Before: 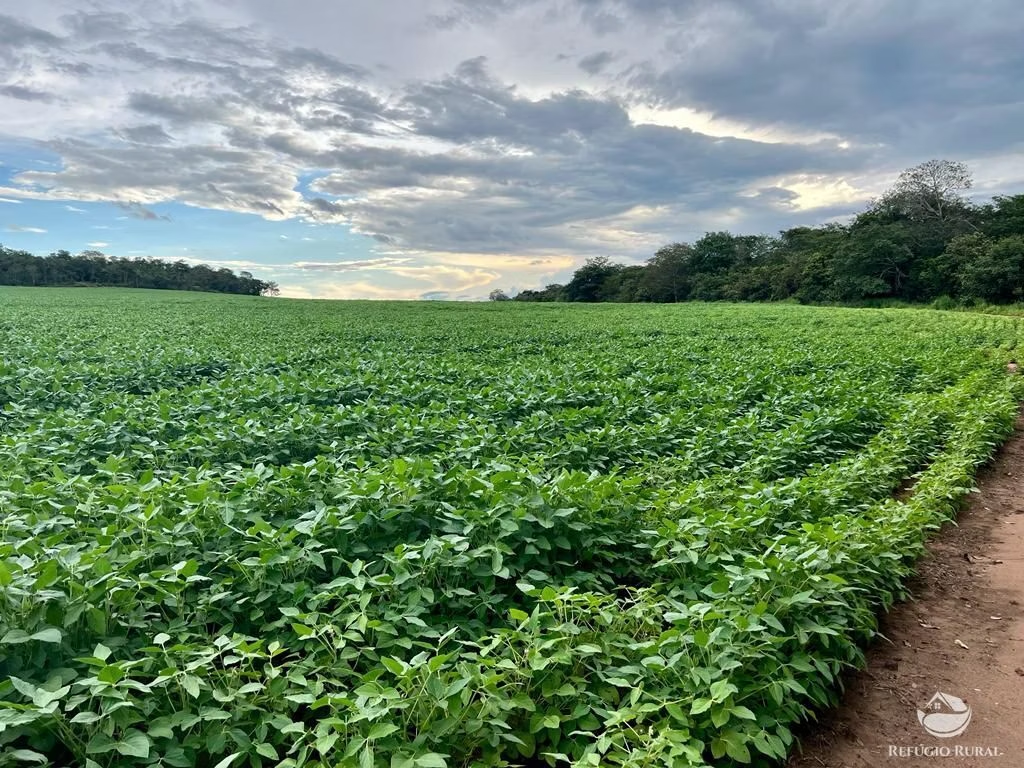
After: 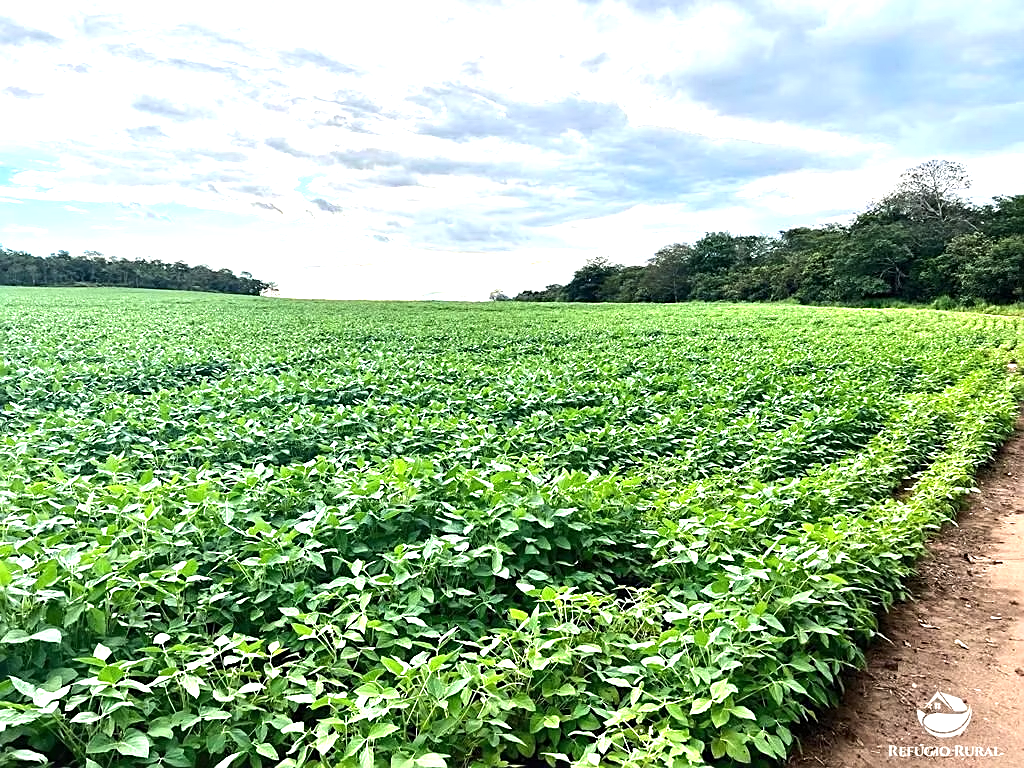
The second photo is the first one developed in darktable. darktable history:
sharpen: on, module defaults
tone equalizer: -8 EV -0.383 EV, -7 EV -0.382 EV, -6 EV -0.365 EV, -5 EV -0.187 EV, -3 EV 0.241 EV, -2 EV 0.306 EV, -1 EV 0.403 EV, +0 EV 0.403 EV, edges refinement/feathering 500, mask exposure compensation -1.57 EV, preserve details no
exposure: black level correction 0, exposure 1.001 EV, compensate highlight preservation false
